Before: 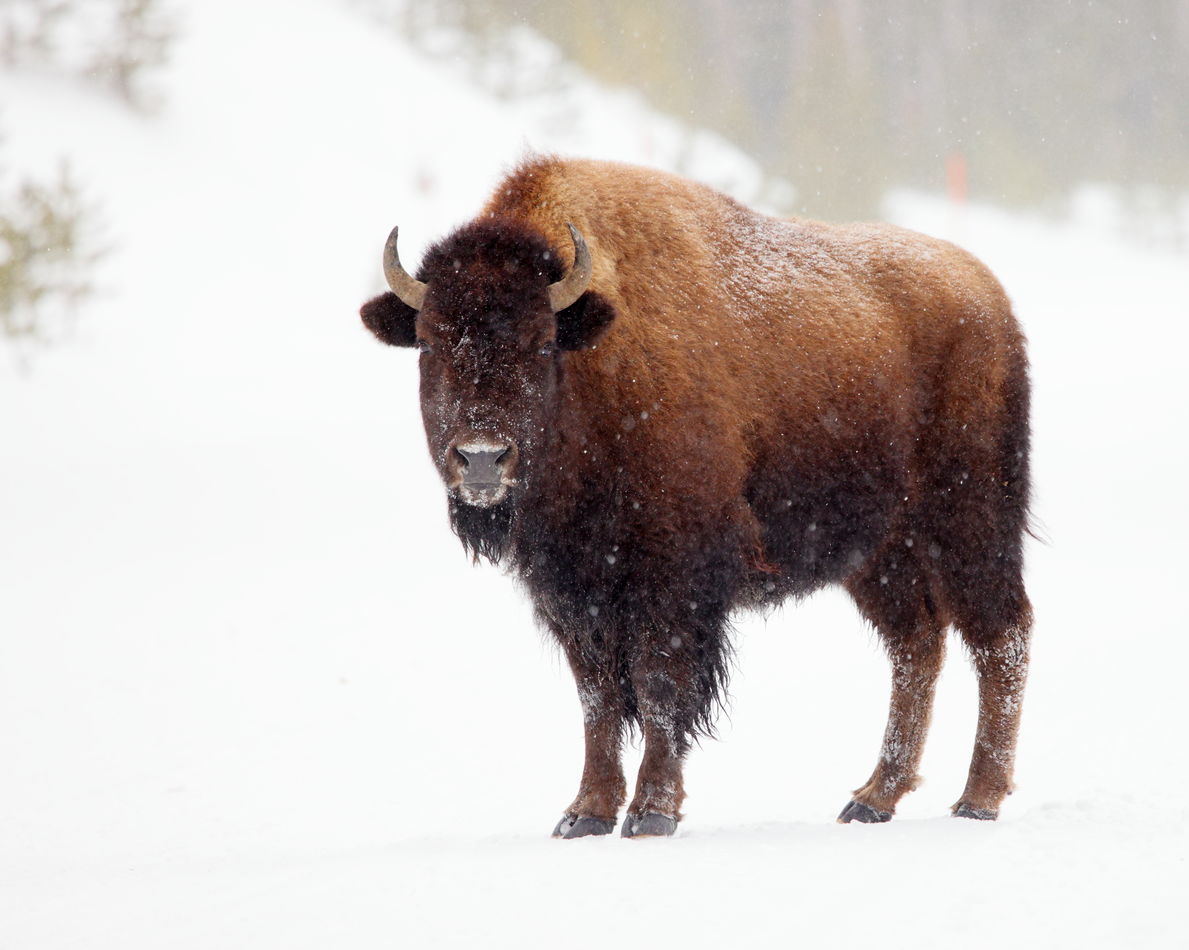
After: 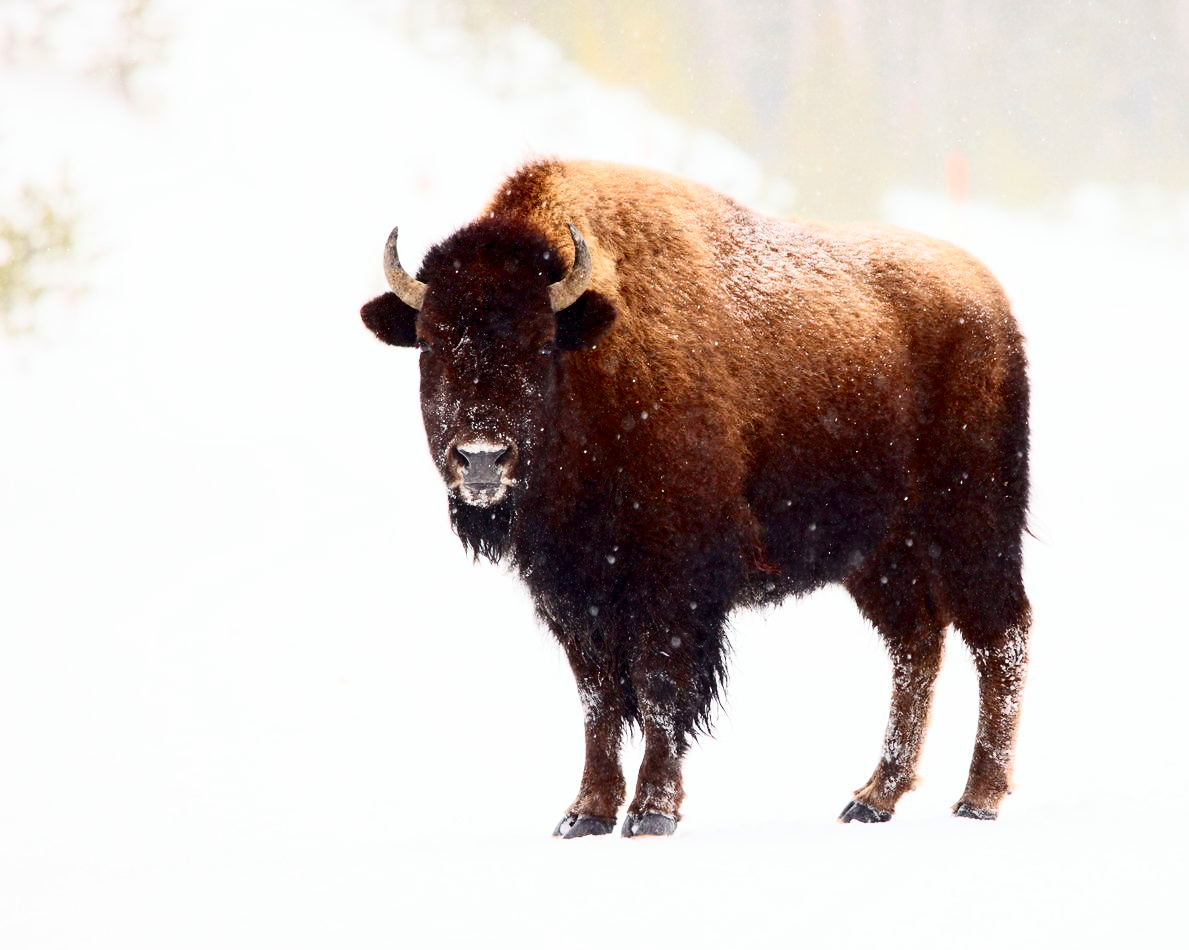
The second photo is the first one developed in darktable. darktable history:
contrast brightness saturation: contrast 0.411, brightness 0.048, saturation 0.254
